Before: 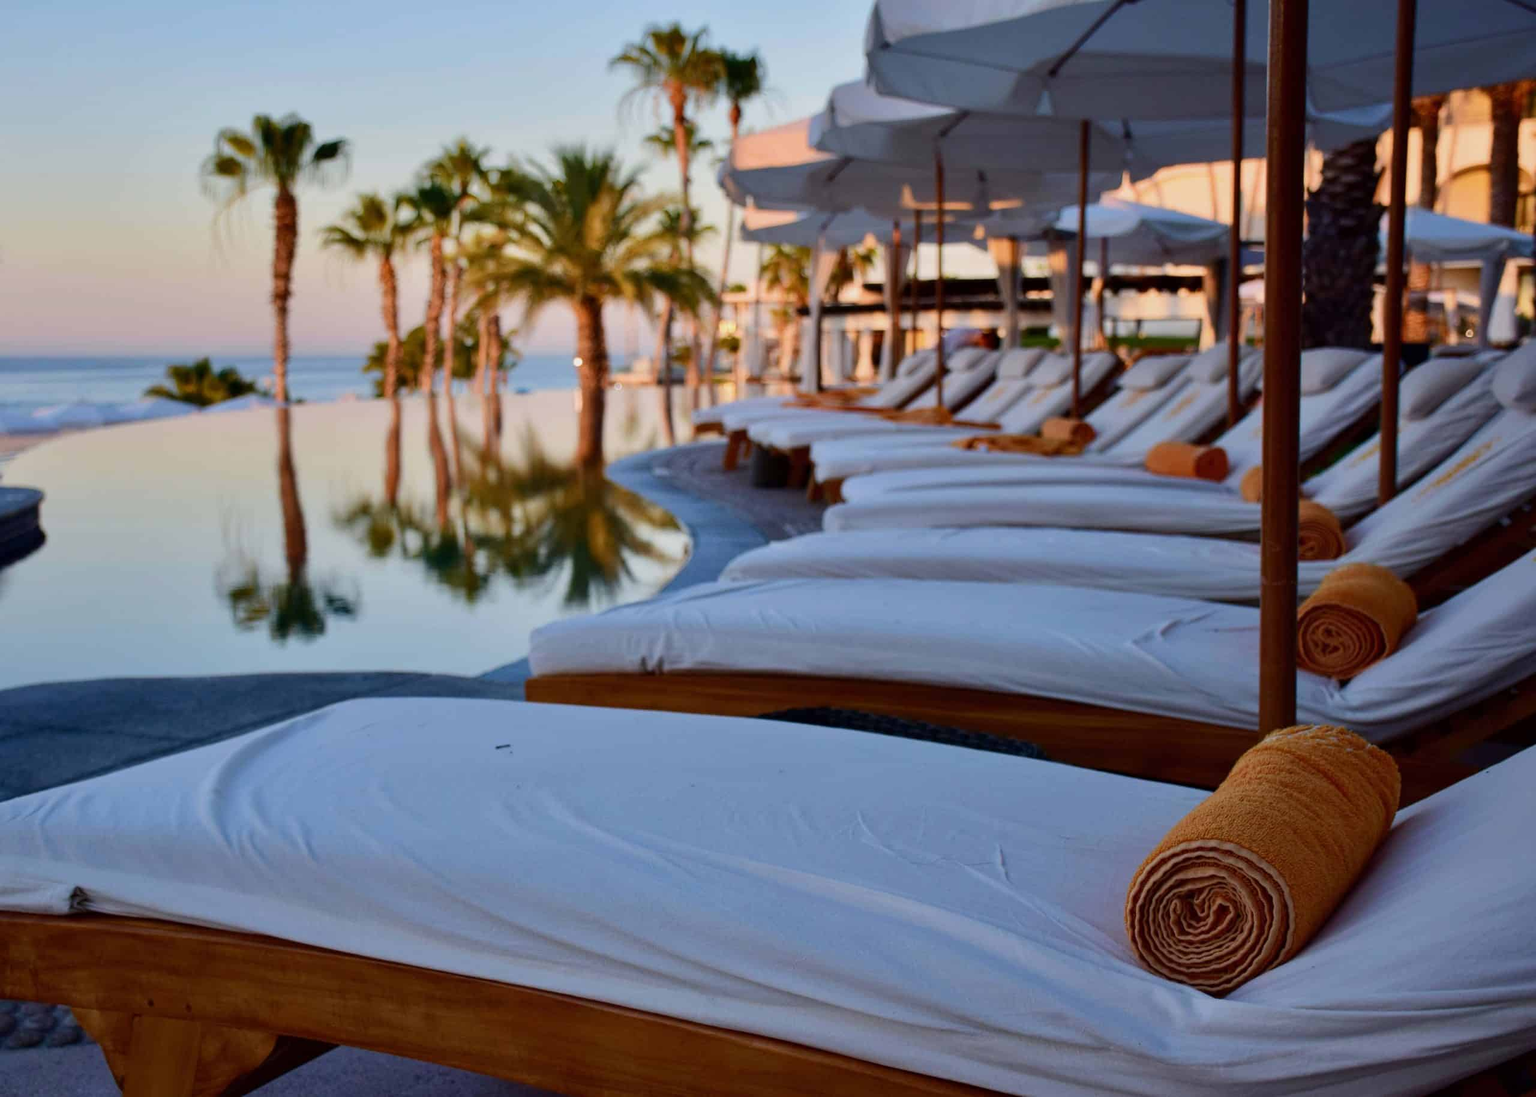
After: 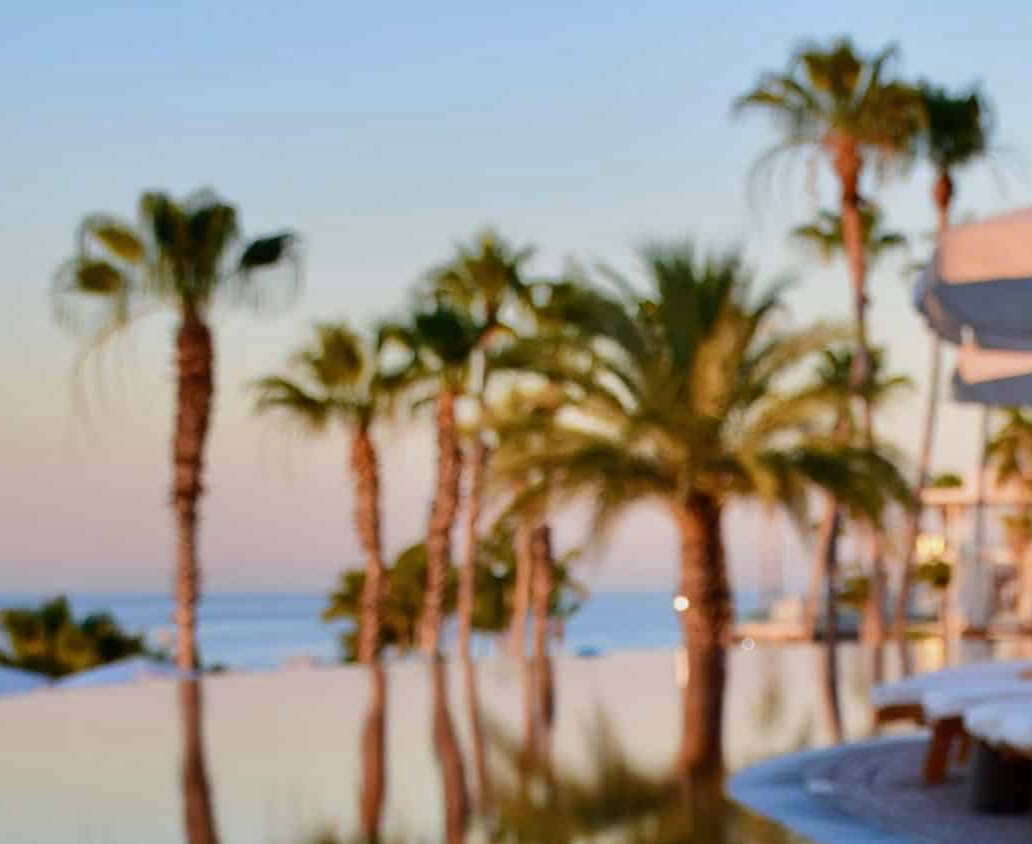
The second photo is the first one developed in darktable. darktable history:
crop and rotate: left 11.049%, top 0.096%, right 48.628%, bottom 53.737%
color zones: curves: ch0 [(0.068, 0.464) (0.25, 0.5) (0.48, 0.508) (0.75, 0.536) (0.886, 0.476) (0.967, 0.456)]; ch1 [(0.066, 0.456) (0.25, 0.5) (0.616, 0.508) (0.746, 0.56) (0.934, 0.444)]
